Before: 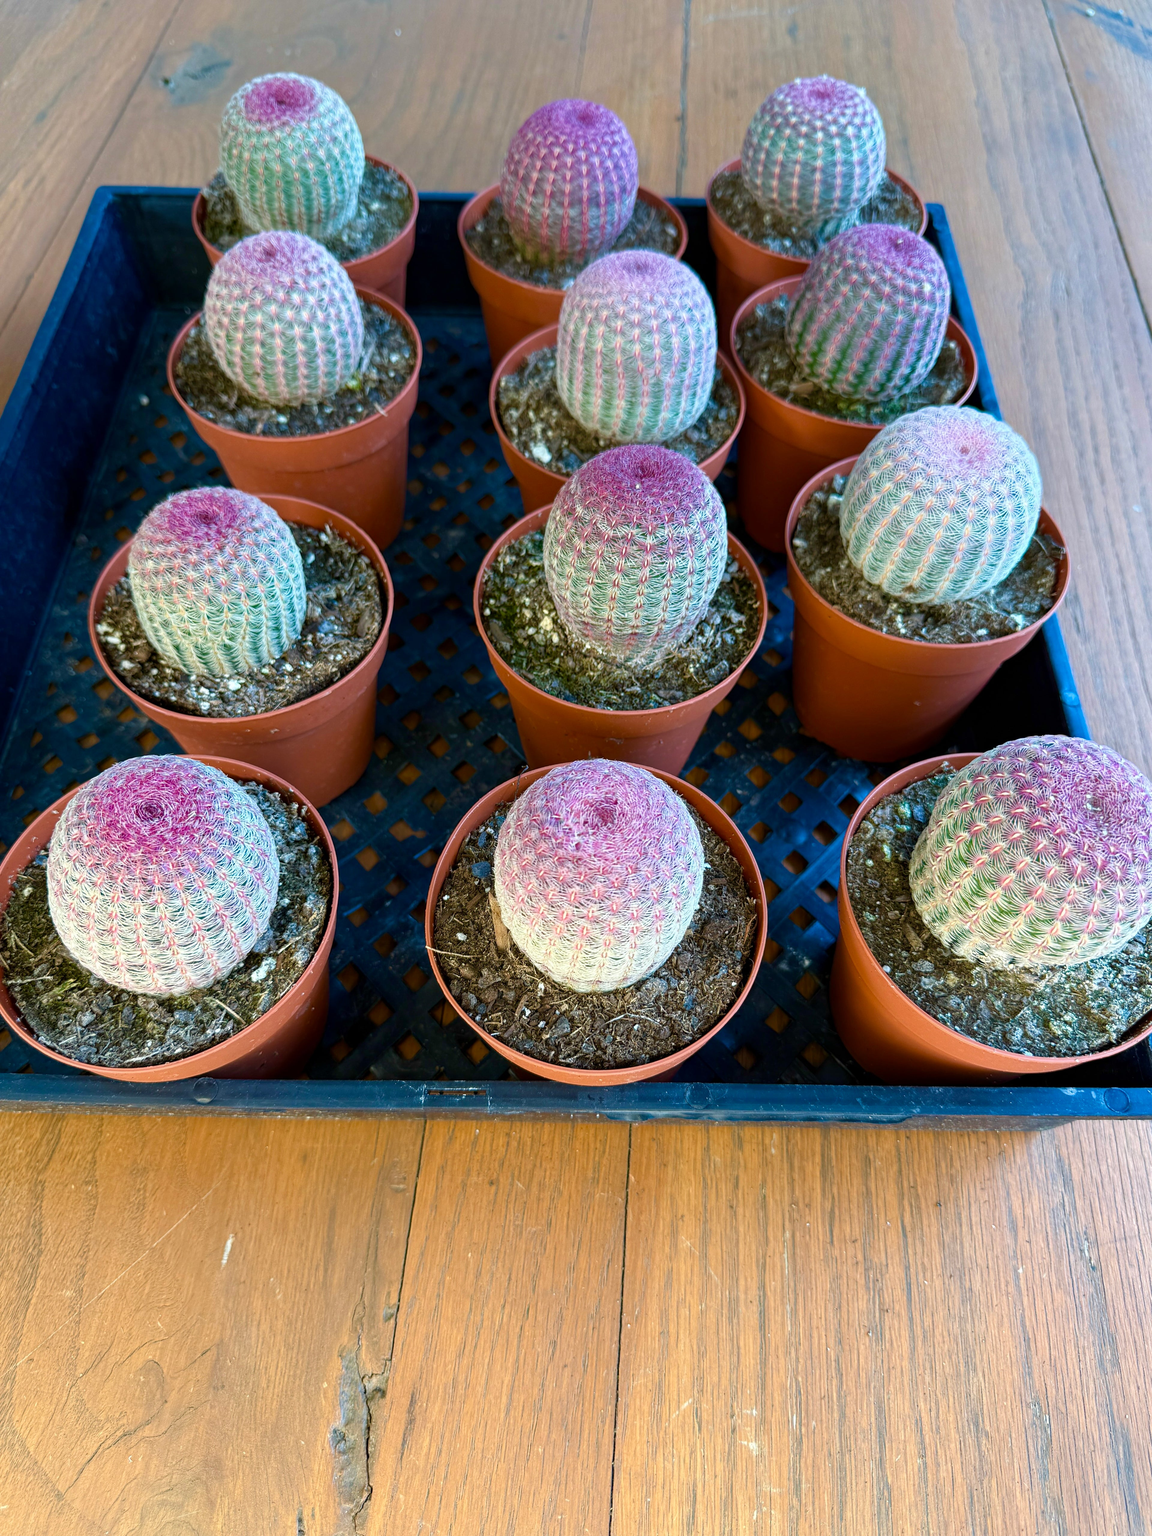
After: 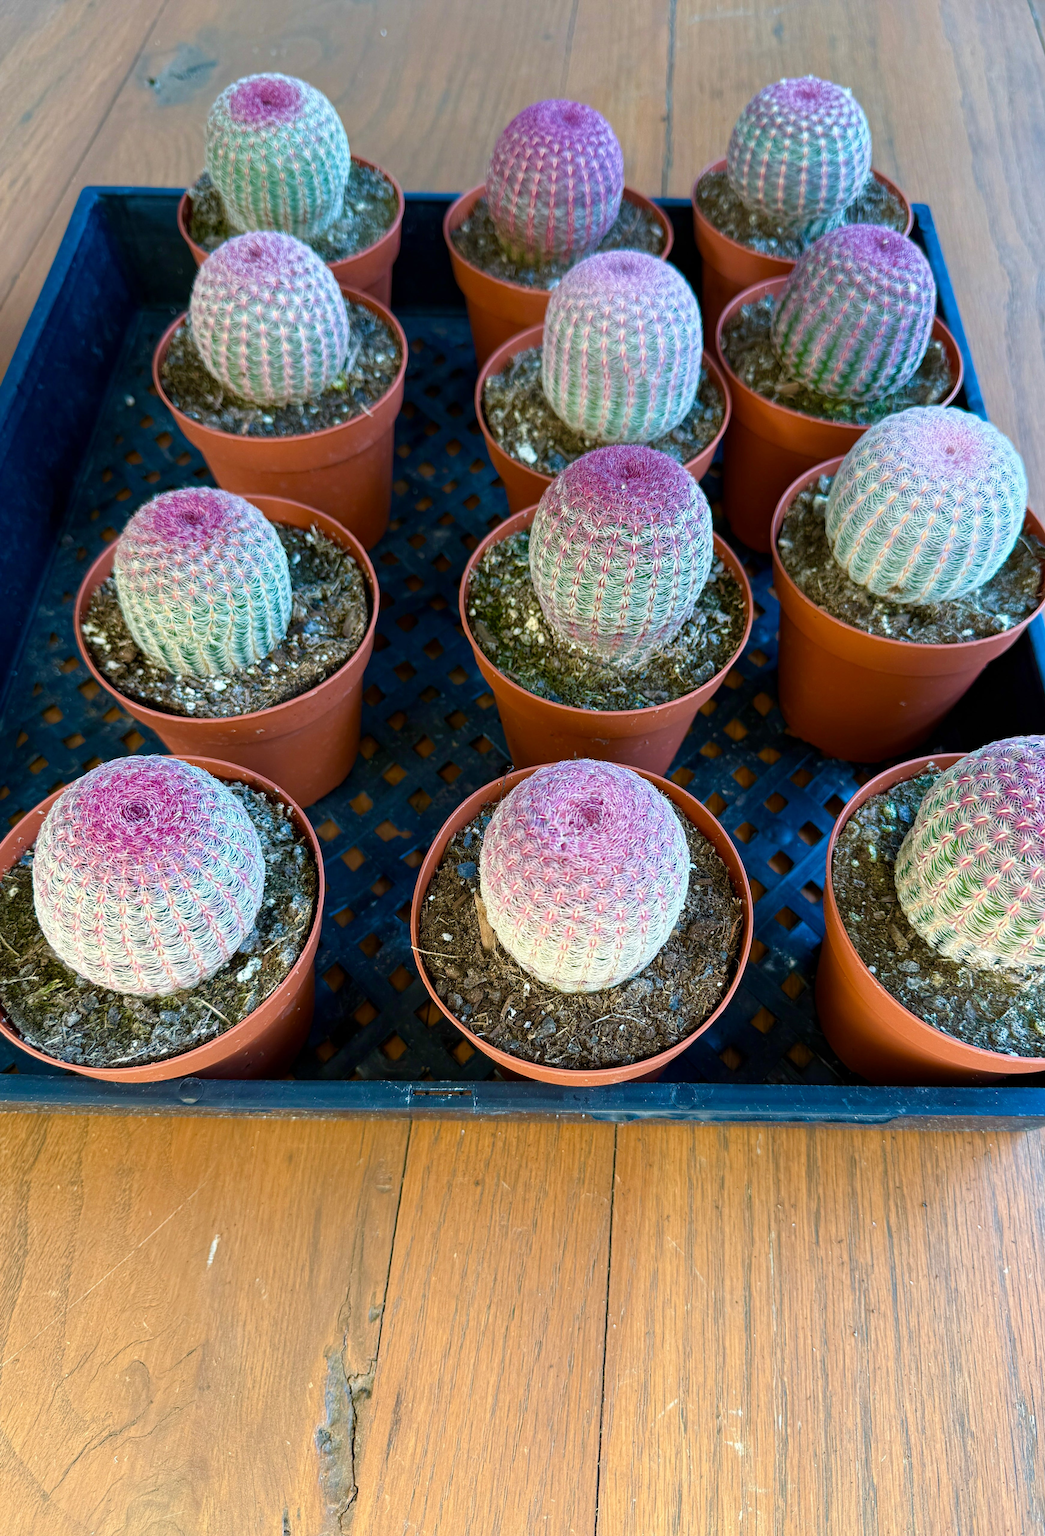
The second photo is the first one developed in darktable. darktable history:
crop and rotate: left 1.292%, right 7.962%
